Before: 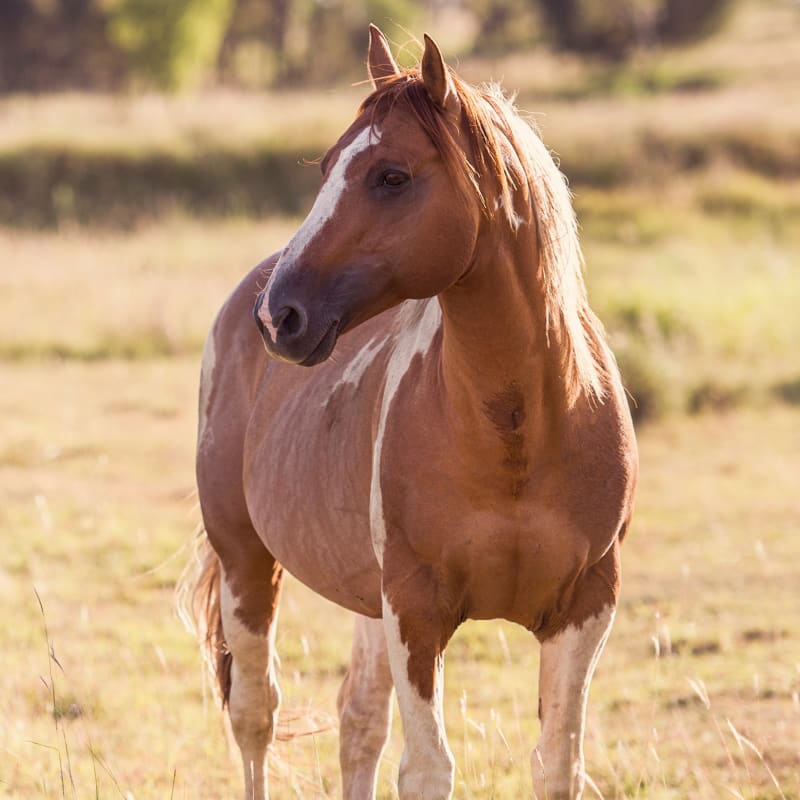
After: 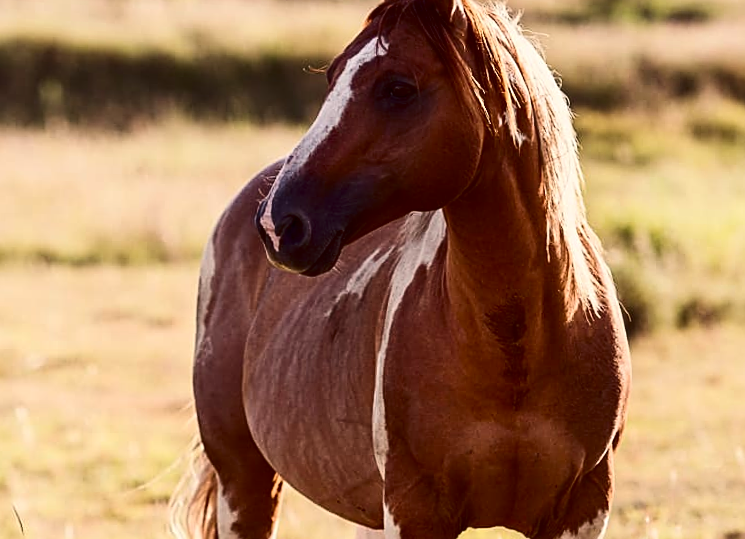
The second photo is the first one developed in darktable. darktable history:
rotate and perspective: rotation 0.679°, lens shift (horizontal) 0.136, crop left 0.009, crop right 0.991, crop top 0.078, crop bottom 0.95
sharpen: on, module defaults
crop: left 2.737%, top 7.287%, right 3.421%, bottom 20.179%
contrast brightness saturation: contrast 0.24, brightness -0.24, saturation 0.14
